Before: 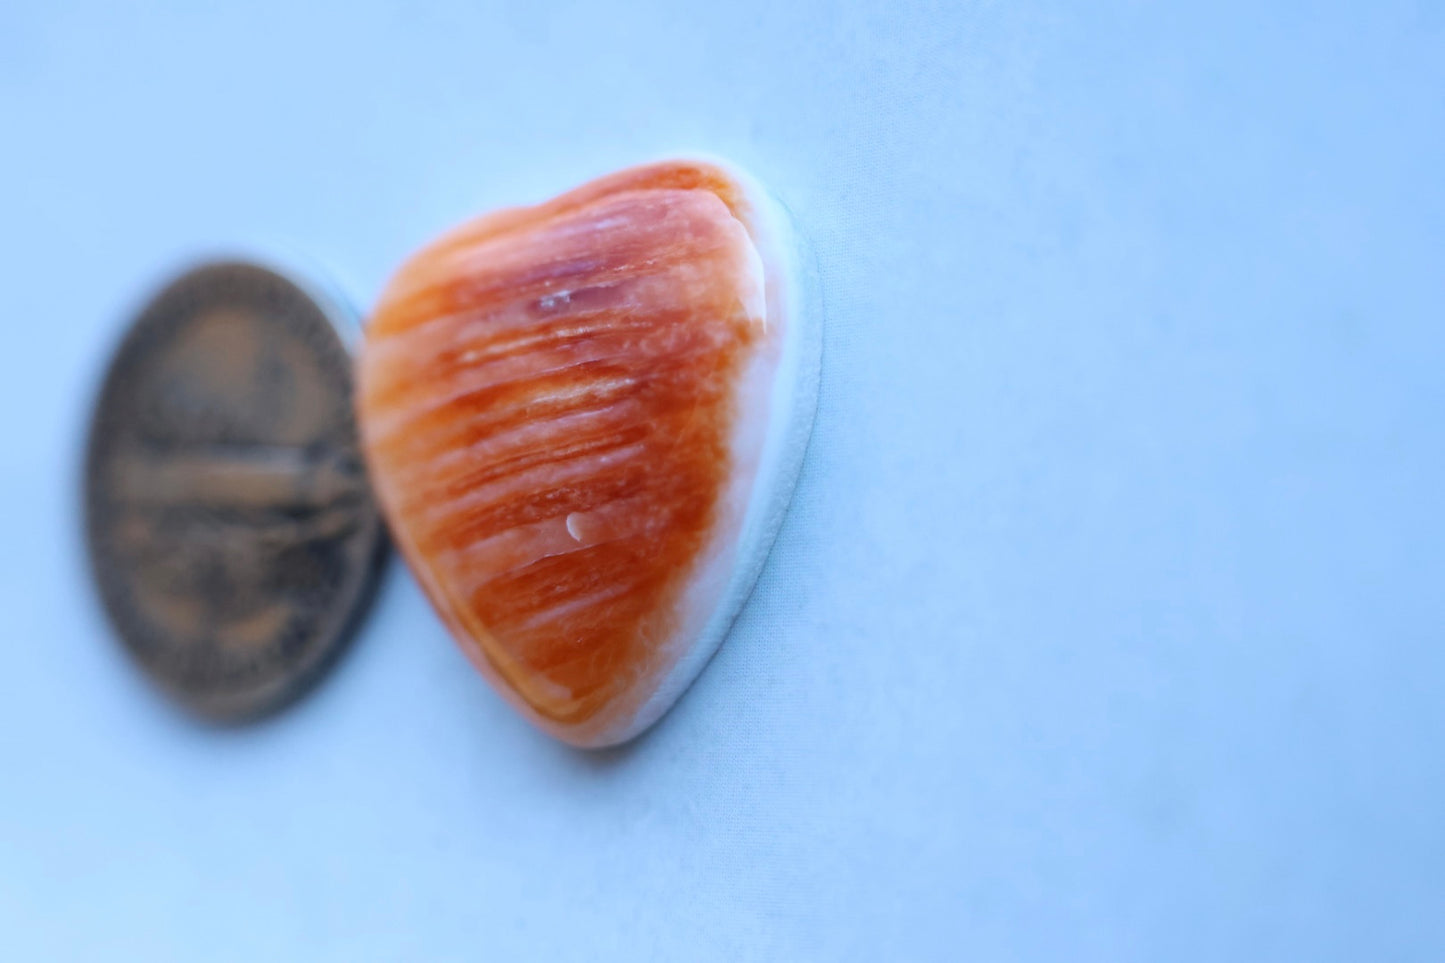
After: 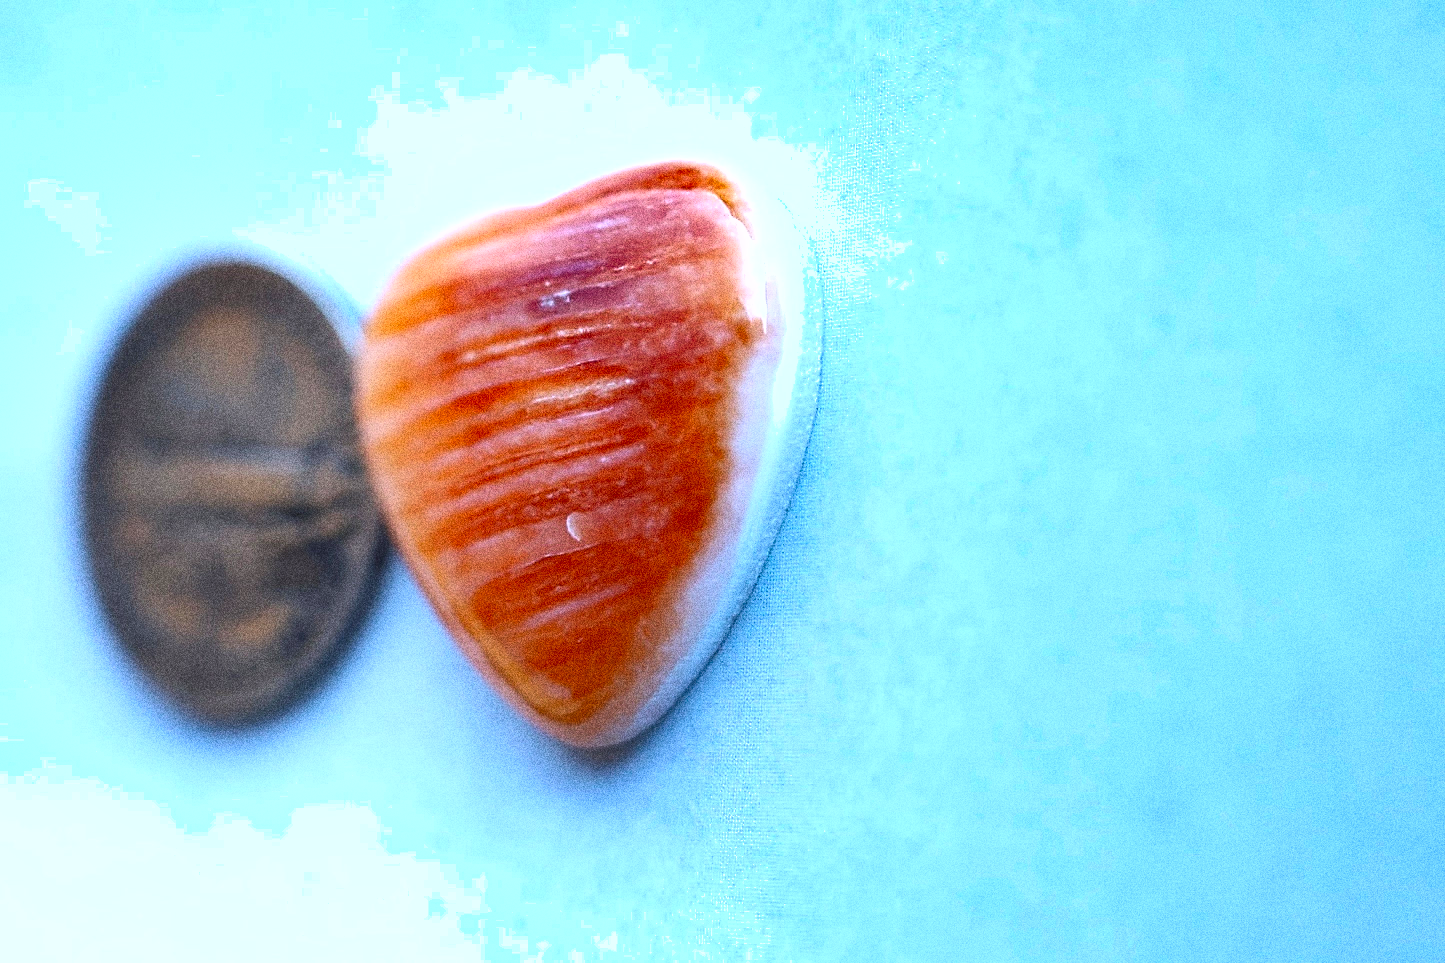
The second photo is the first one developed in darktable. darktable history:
color balance: lift [1, 1, 0.999, 1.001], gamma [1, 1.003, 1.005, 0.995], gain [1, 0.992, 0.988, 1.012], contrast 5%, output saturation 110%
exposure: black level correction 0.001, exposure 0.5 EV, compensate exposure bias true, compensate highlight preservation false
grain: coarseness 10.62 ISO, strength 55.56%
shadows and highlights: low approximation 0.01, soften with gaussian
sharpen: radius 1.685, amount 1.294
